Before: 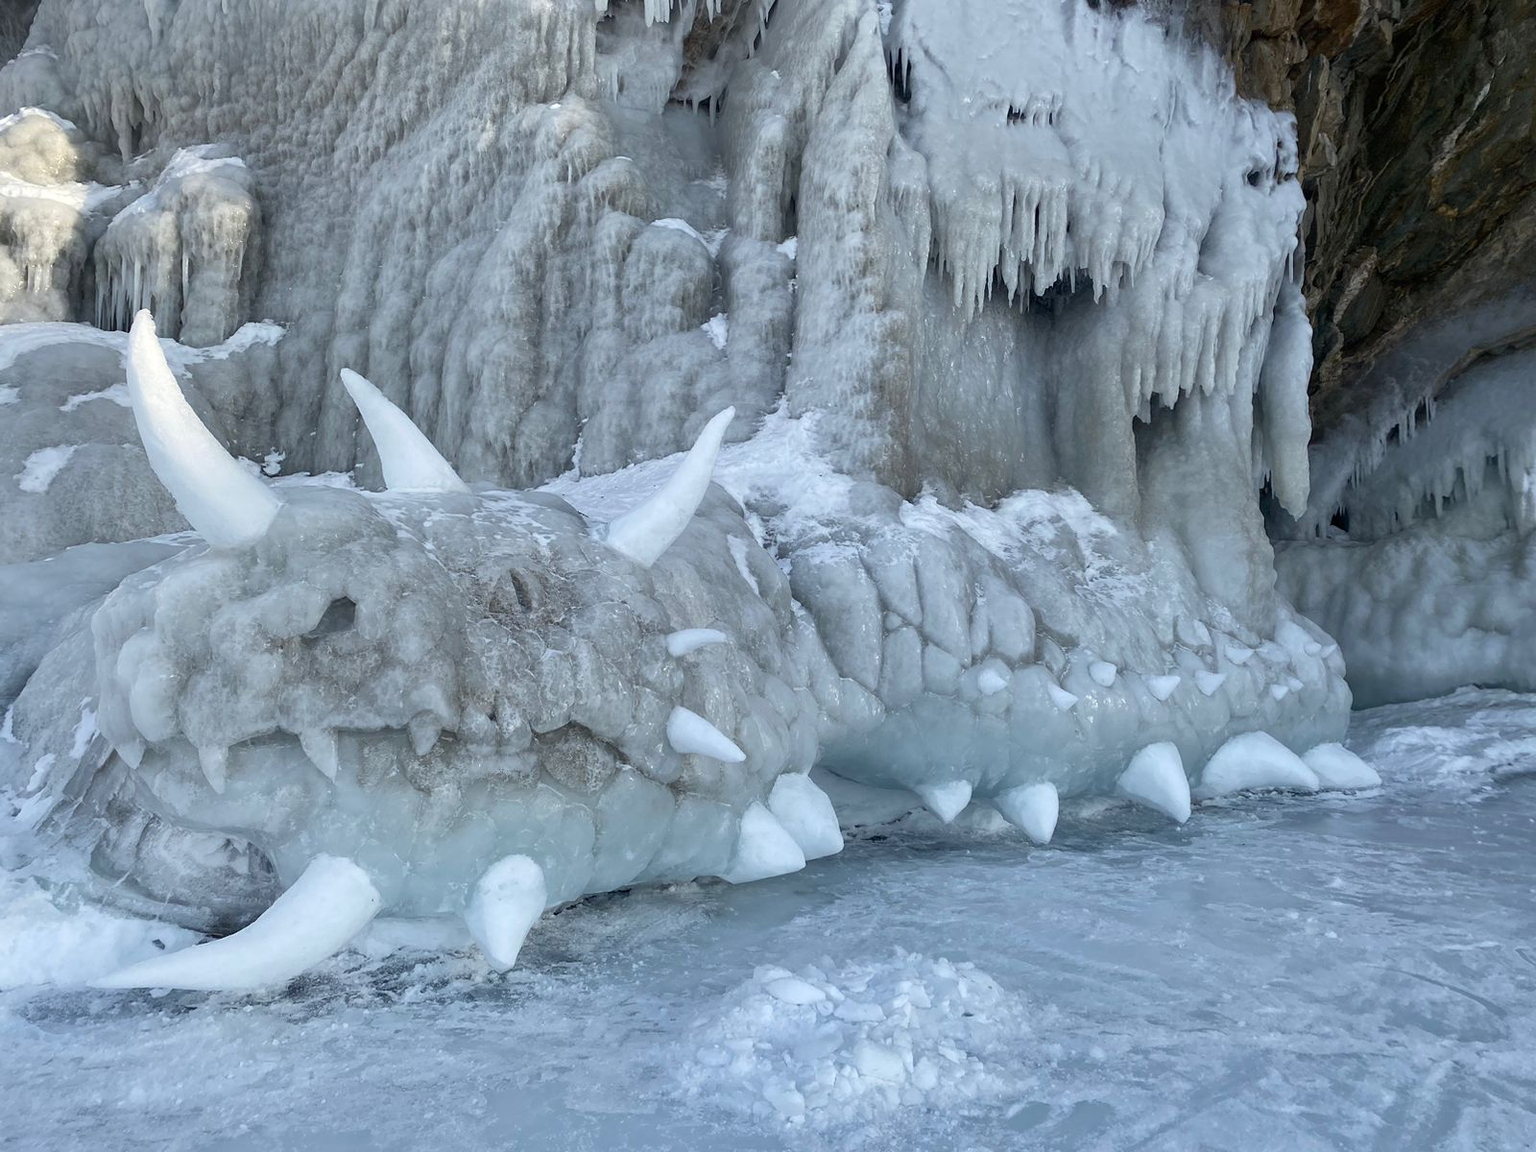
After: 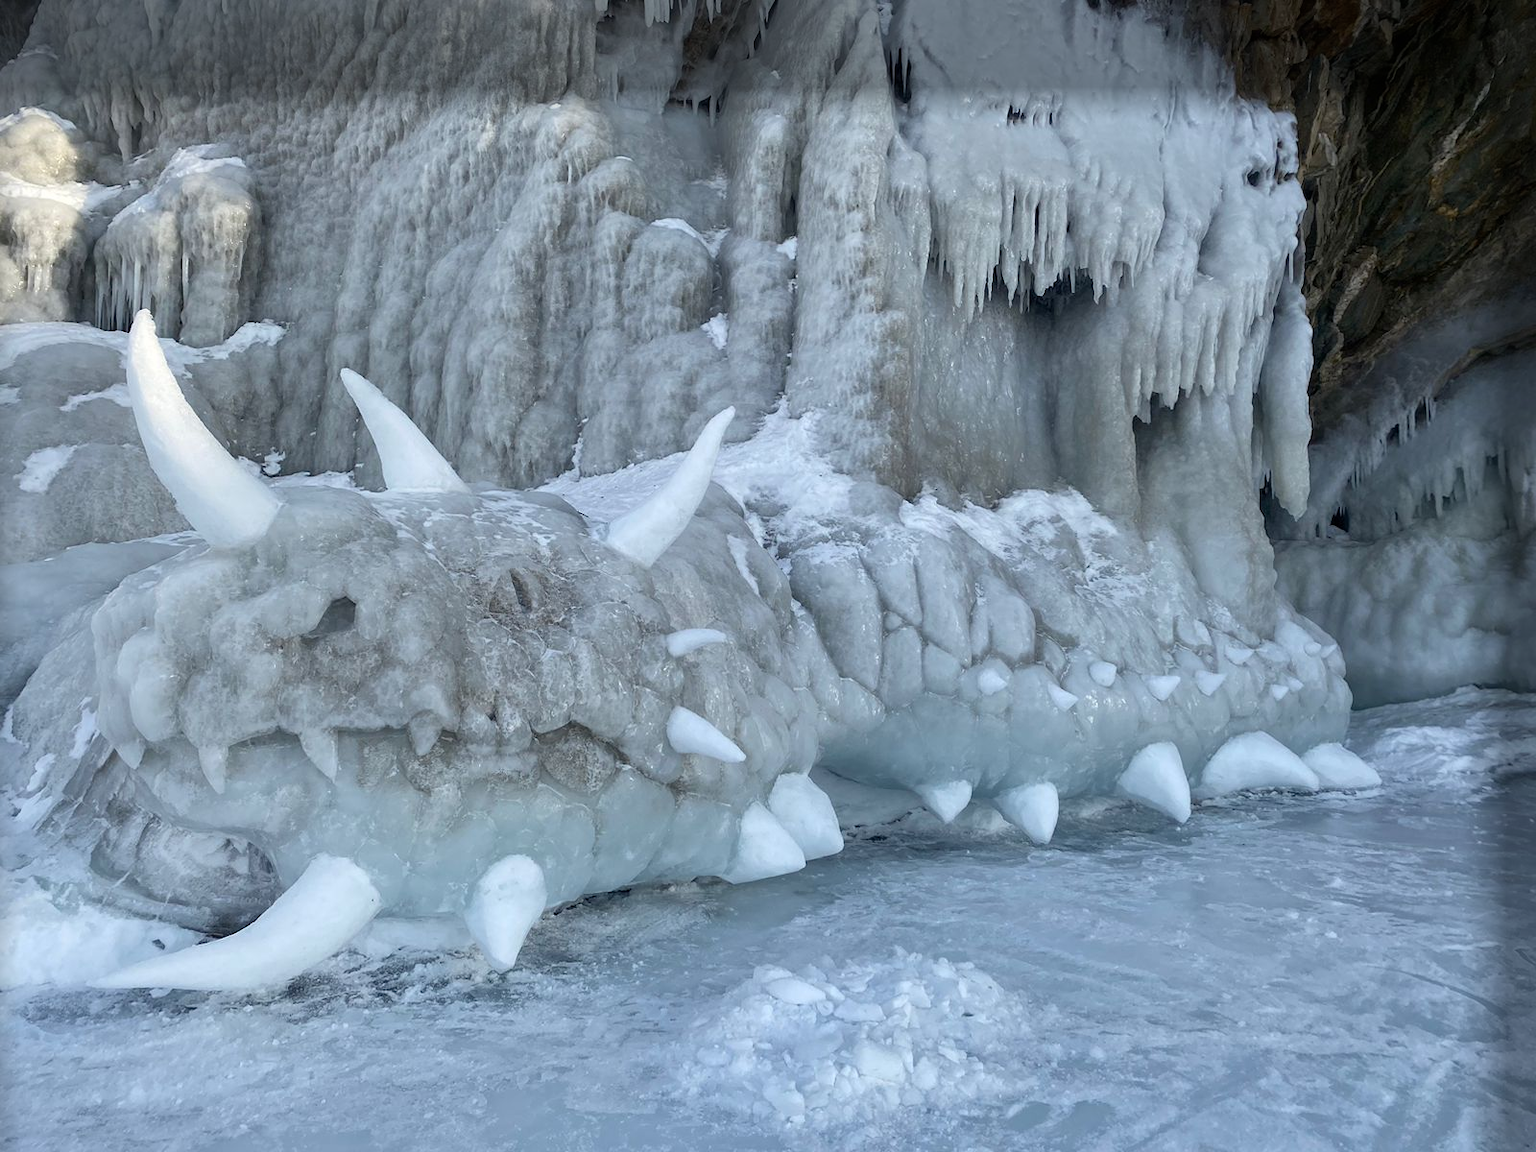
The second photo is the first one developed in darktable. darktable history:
vignetting: fall-off start 93.91%, fall-off radius 5.75%, brightness -0.638, saturation -0.007, center (-0.035, 0.147), automatic ratio true, width/height ratio 1.33, shape 0.049
